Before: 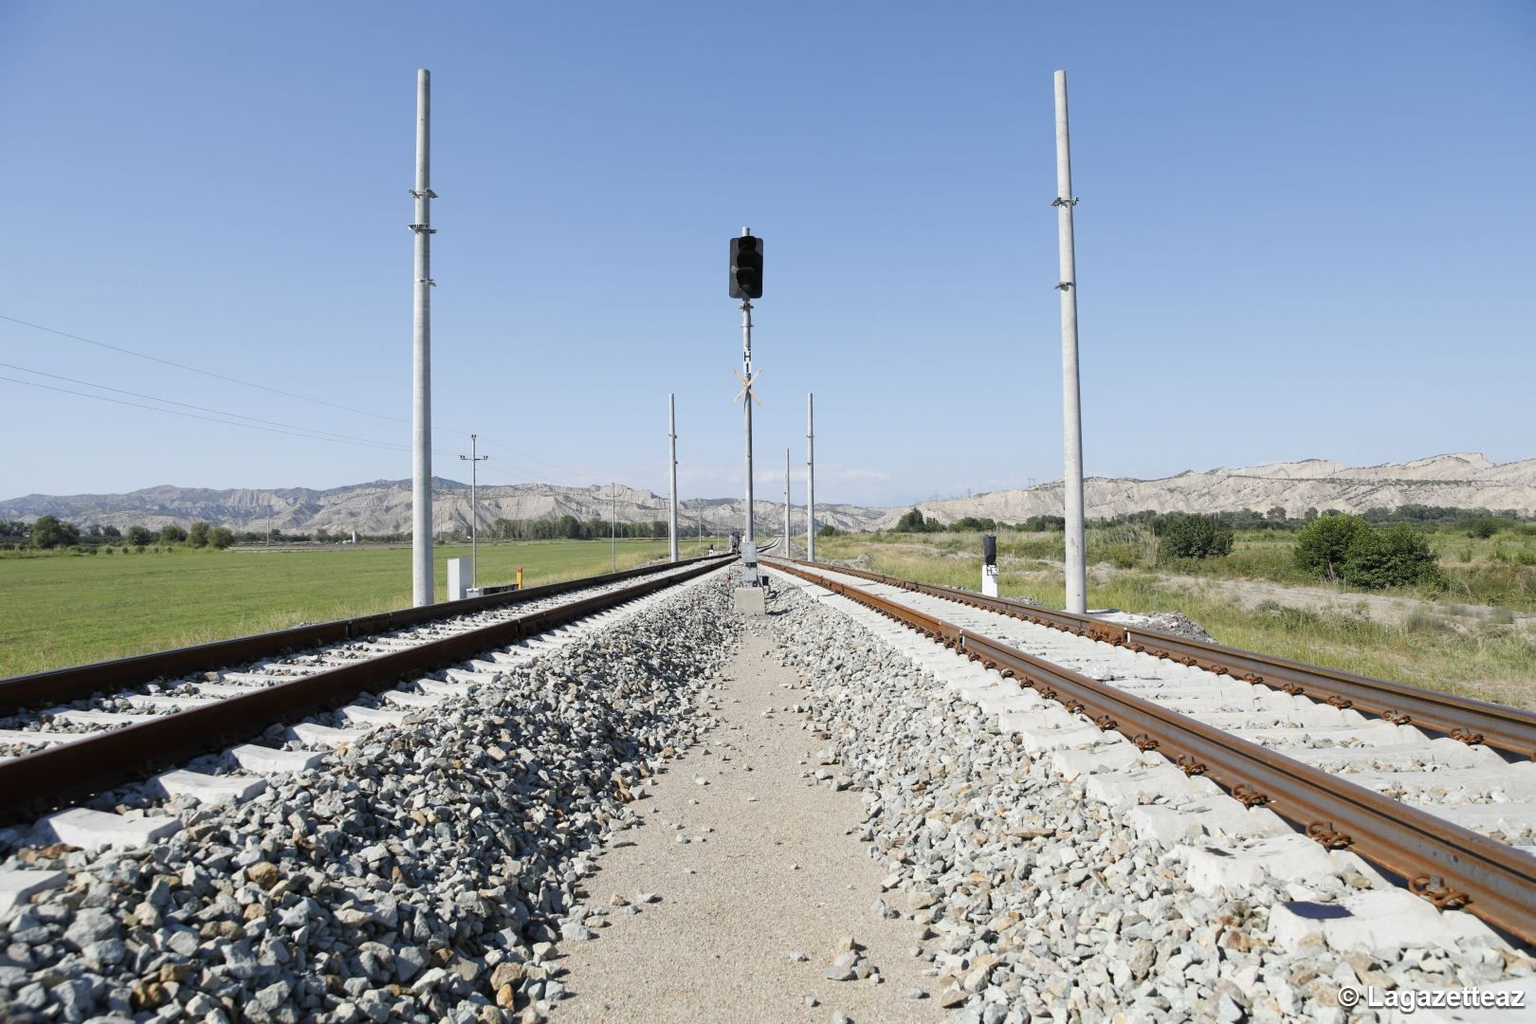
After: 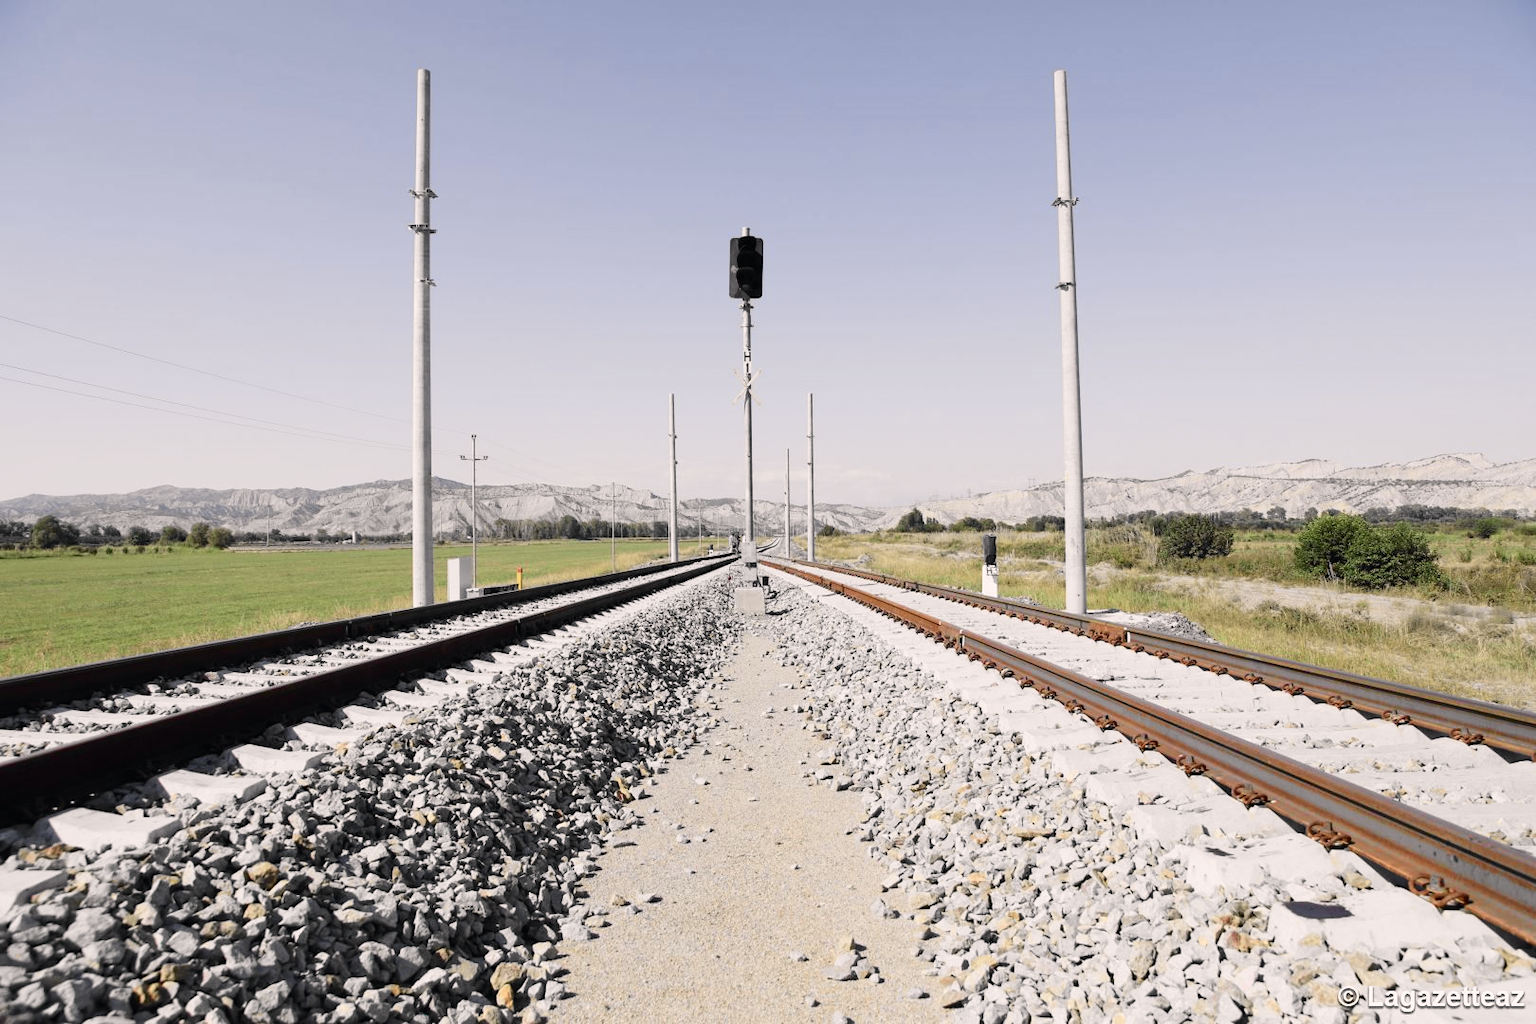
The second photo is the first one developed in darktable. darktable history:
color correction: highlights a* 5.59, highlights b* 5.24, saturation 0.68
tone curve: curves: ch0 [(0, 0) (0.071, 0.047) (0.266, 0.26) (0.491, 0.552) (0.753, 0.818) (1, 0.983)]; ch1 [(0, 0) (0.346, 0.307) (0.408, 0.369) (0.463, 0.443) (0.482, 0.493) (0.502, 0.5) (0.517, 0.518) (0.546, 0.587) (0.588, 0.643) (0.651, 0.709) (1, 1)]; ch2 [(0, 0) (0.346, 0.34) (0.434, 0.46) (0.485, 0.494) (0.5, 0.494) (0.517, 0.503) (0.535, 0.545) (0.583, 0.634) (0.625, 0.686) (1, 1)], color space Lab, independent channels, preserve colors none
